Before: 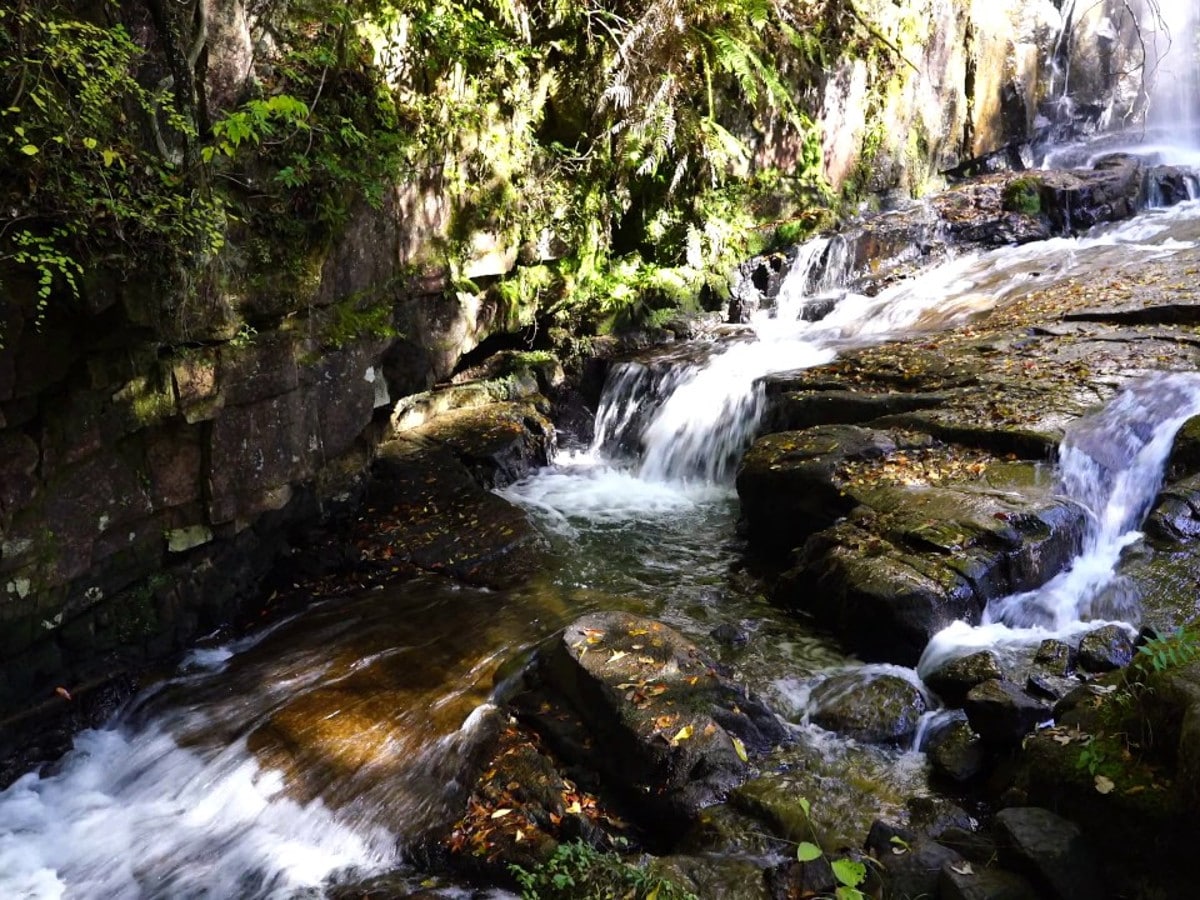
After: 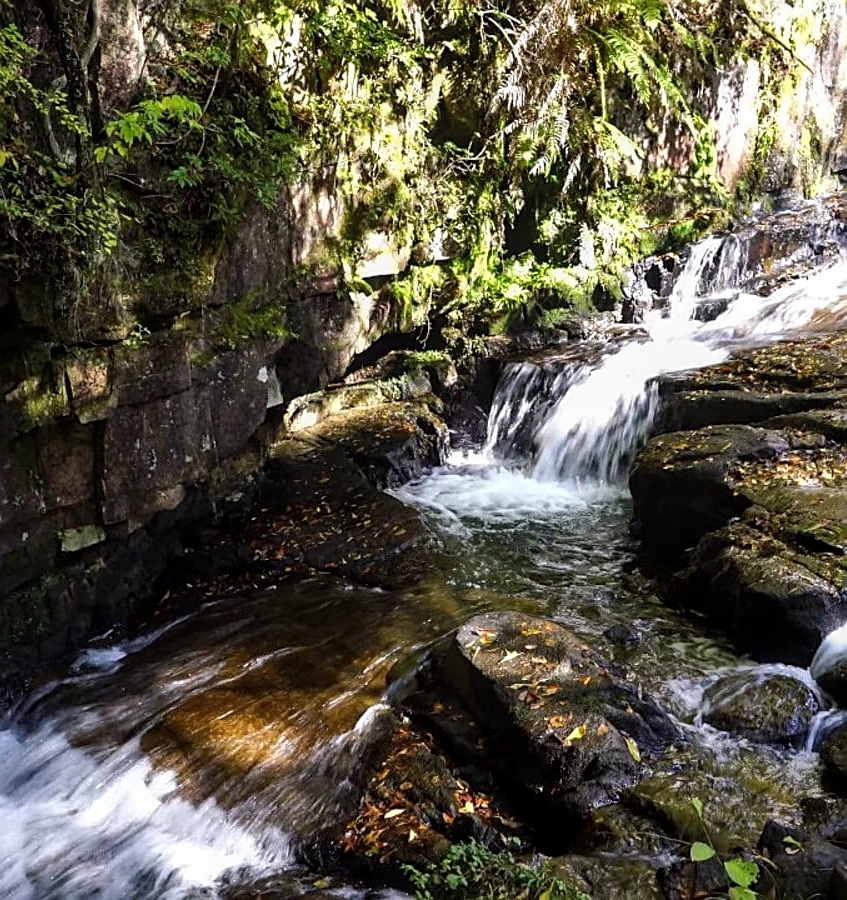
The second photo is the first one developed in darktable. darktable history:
sharpen: on, module defaults
local contrast: on, module defaults
crop and rotate: left 8.984%, right 20.375%
